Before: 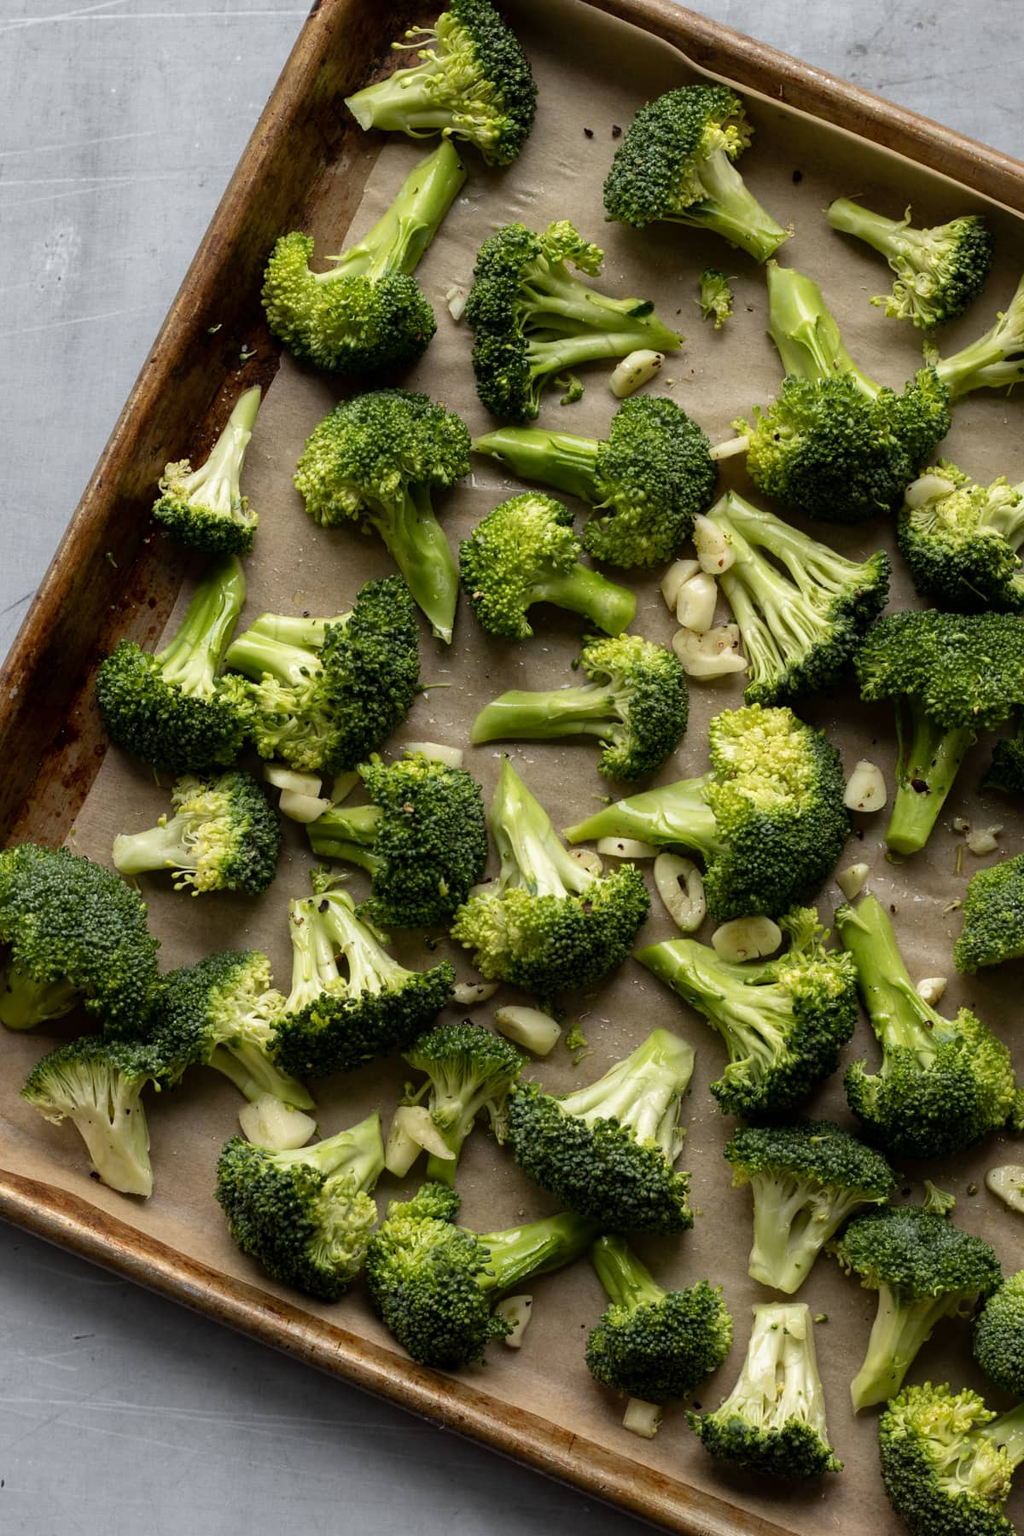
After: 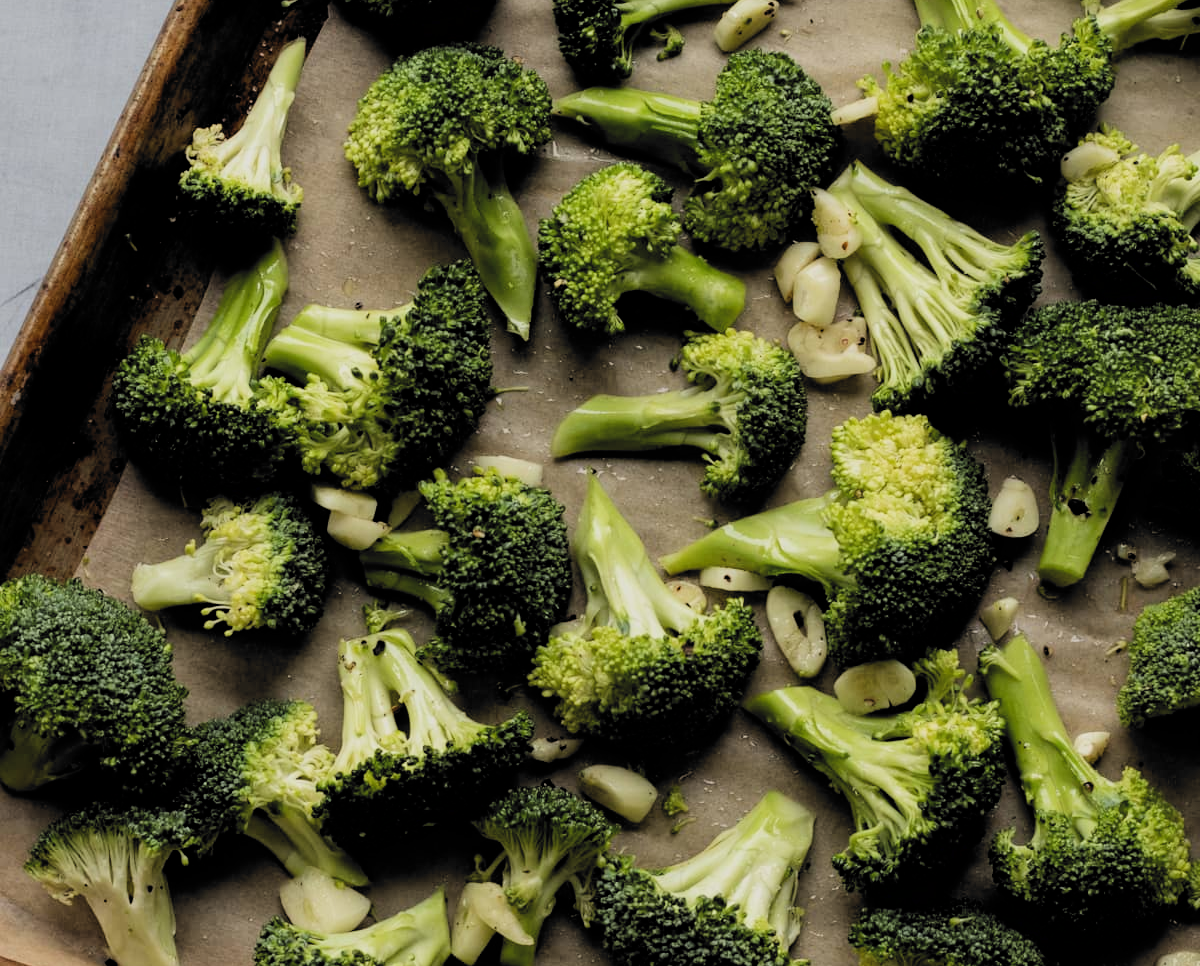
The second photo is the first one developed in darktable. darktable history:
crop and rotate: top 23.052%, bottom 23.268%
filmic rgb: black relative exposure -5.13 EV, white relative exposure 3.96 EV, threshold 5.95 EV, hardness 2.88, contrast 1.183, highlights saturation mix -31.45%, color science v6 (2022), enable highlight reconstruction true
